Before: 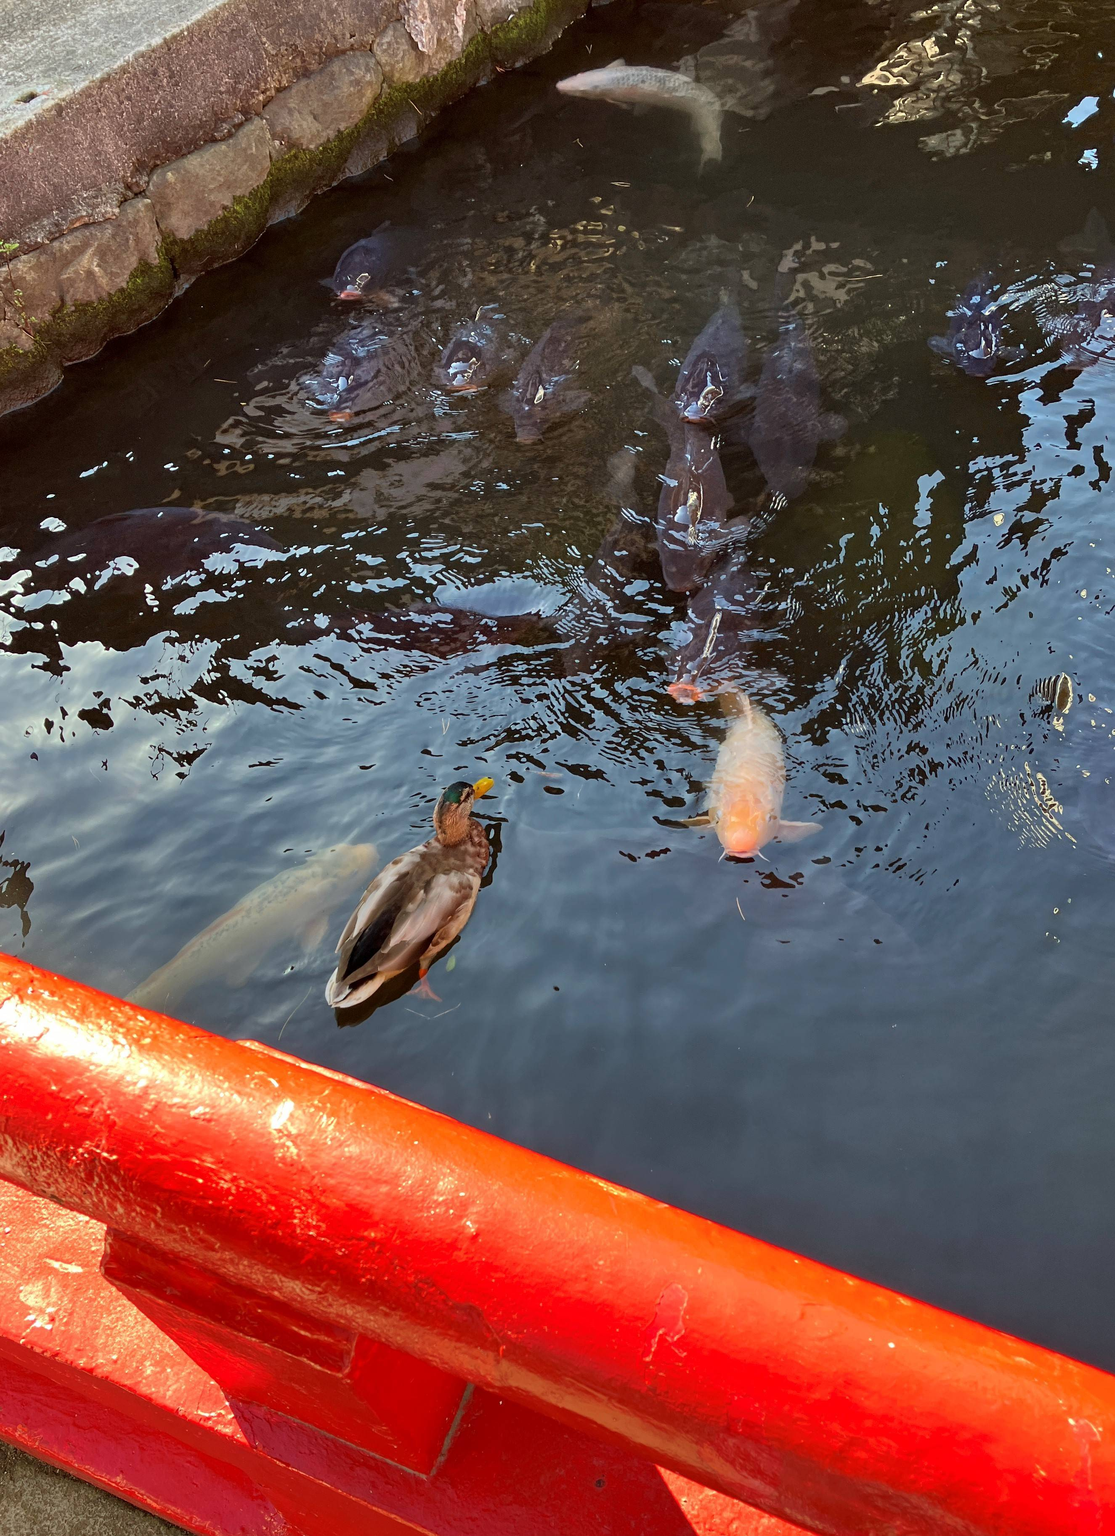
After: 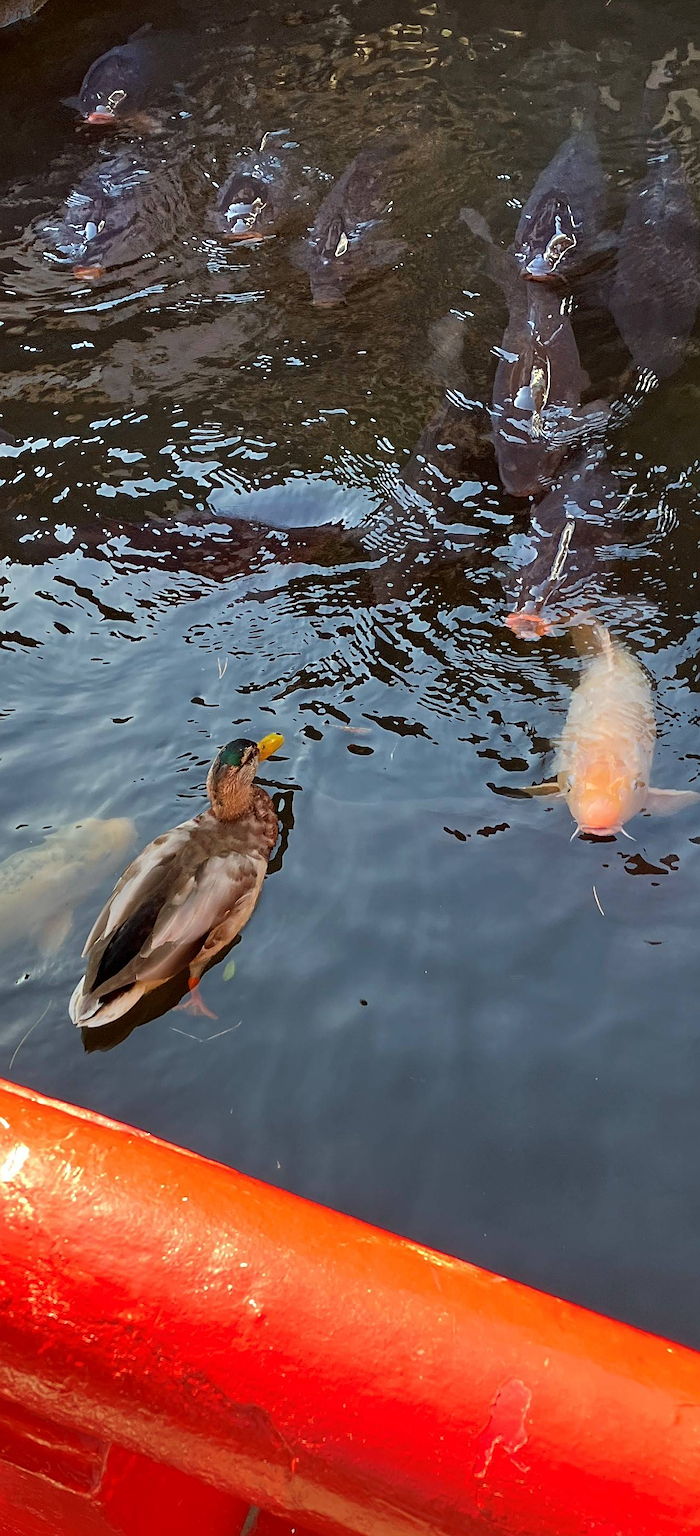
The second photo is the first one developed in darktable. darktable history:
crop and rotate: angle 0.019°, left 24.335%, top 13.182%, right 26.336%, bottom 8.385%
sharpen: on, module defaults
